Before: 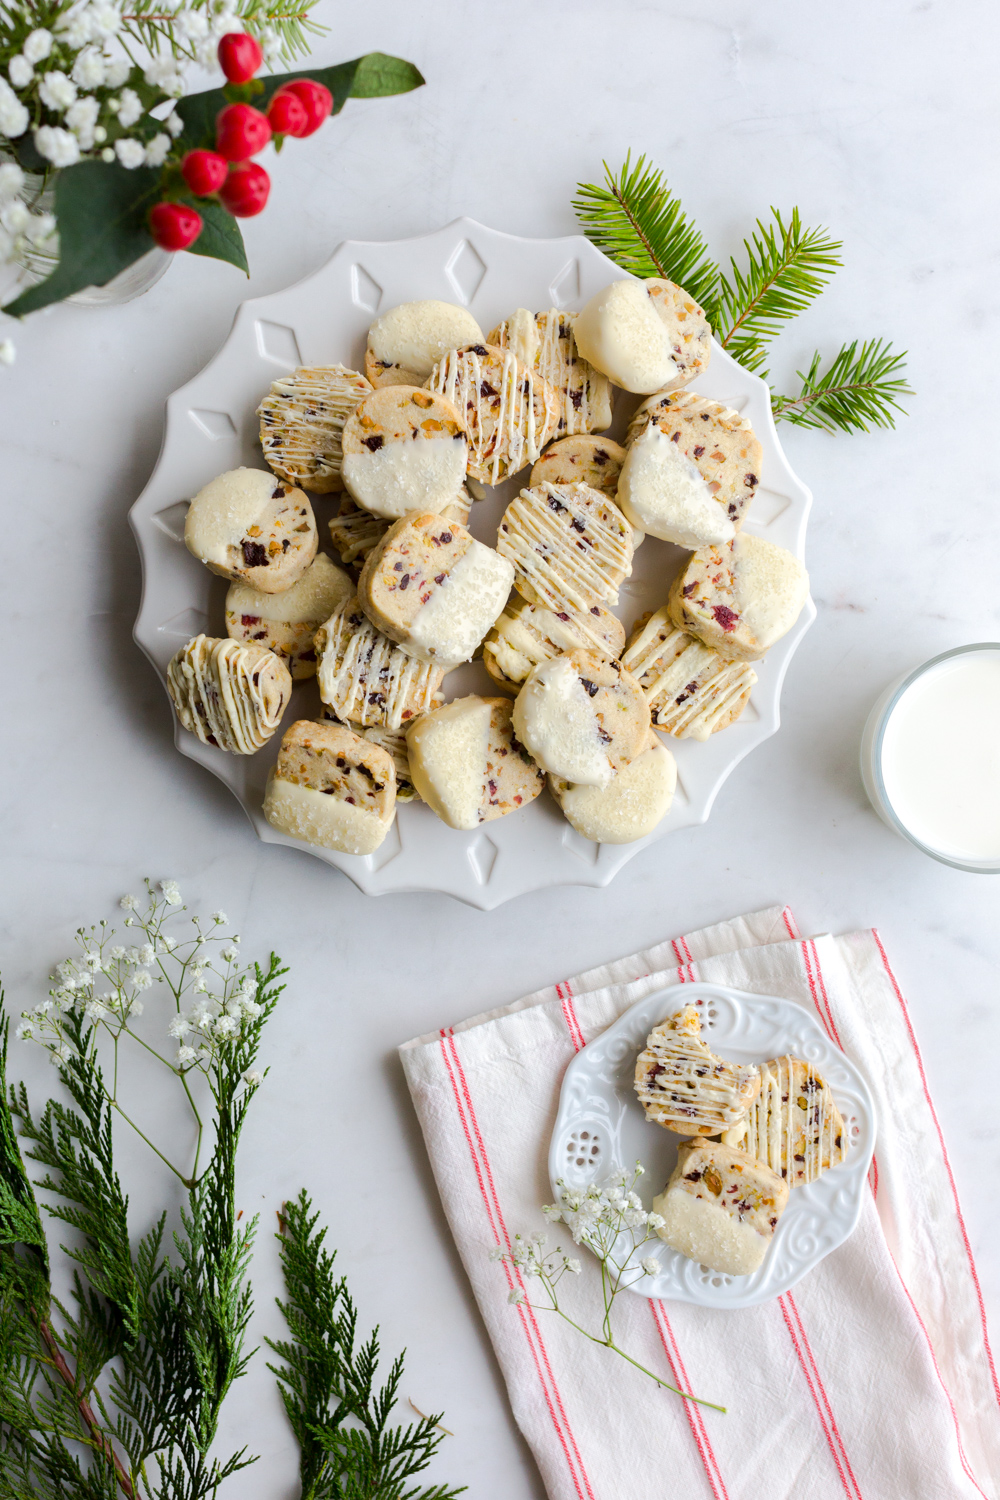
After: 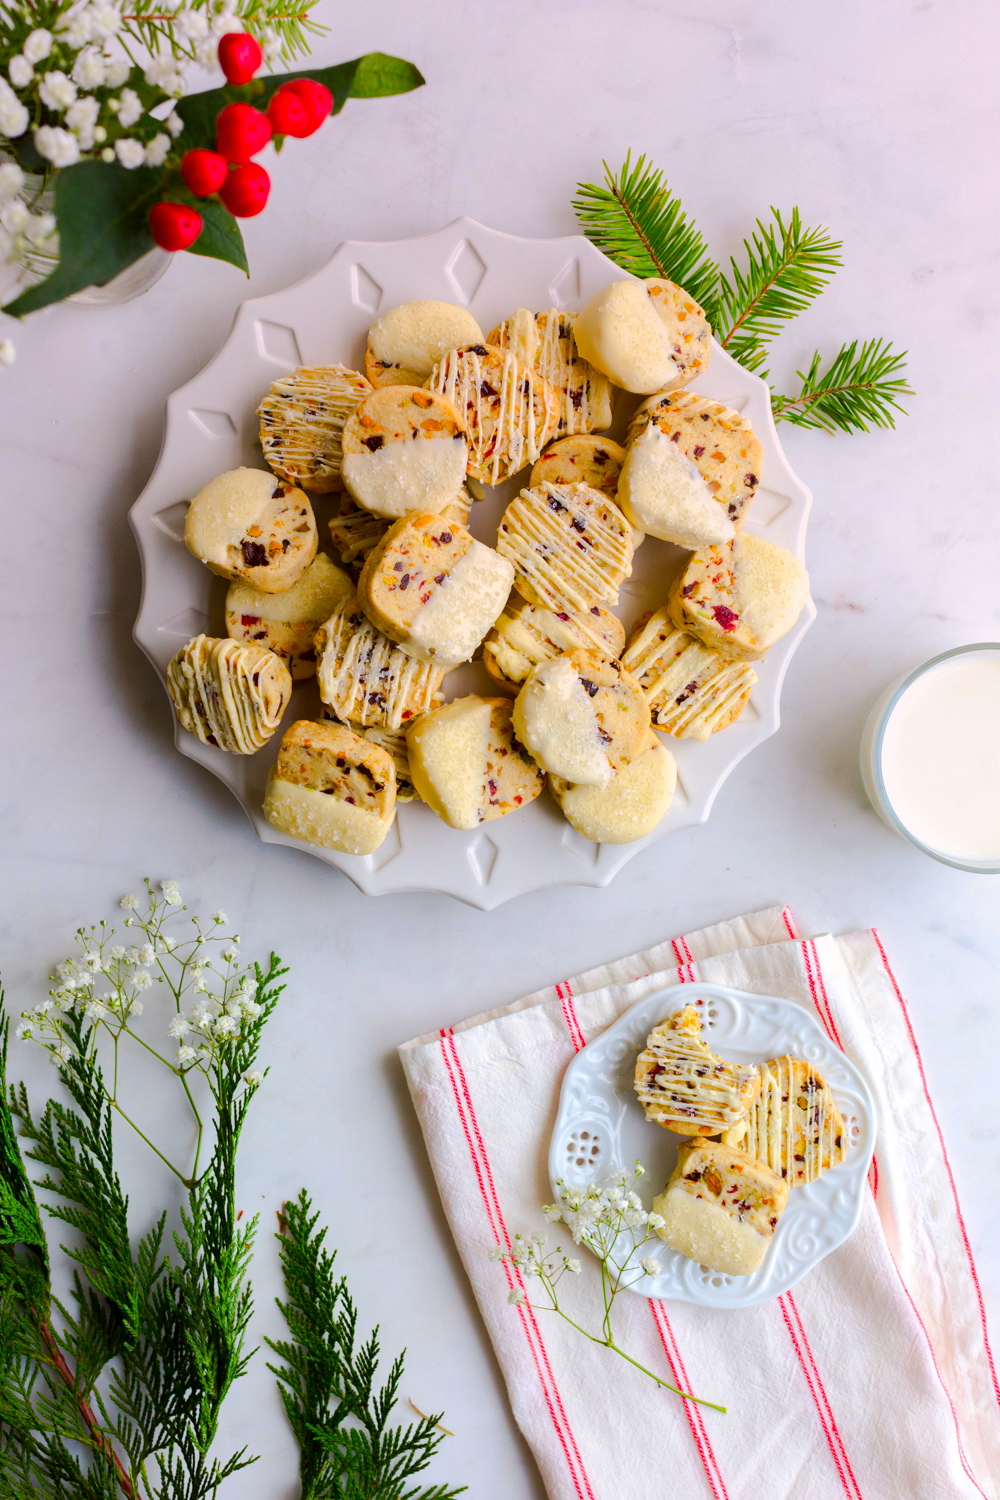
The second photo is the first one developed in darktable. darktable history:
color contrast: green-magenta contrast 1.55, blue-yellow contrast 1.83
graduated density: density 0.38 EV, hardness 21%, rotation -6.11°, saturation 32%
